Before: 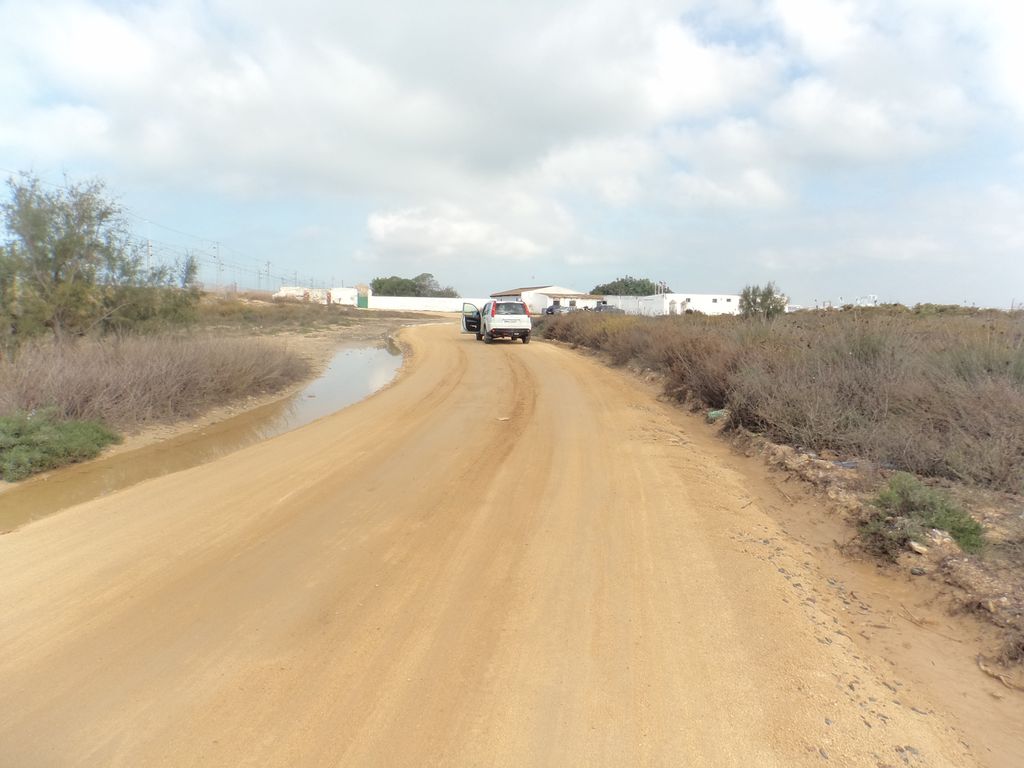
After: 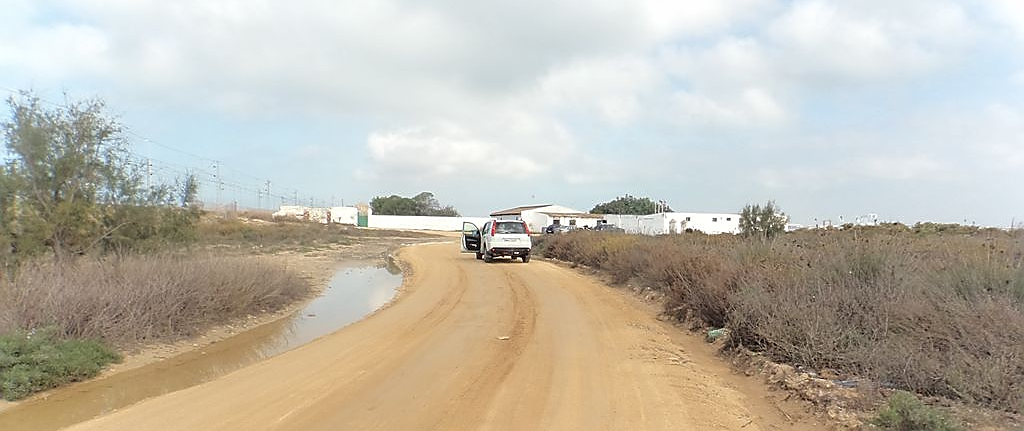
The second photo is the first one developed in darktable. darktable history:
sharpen: radius 1.356, amount 1.236, threshold 0.675
crop and rotate: top 10.592%, bottom 33.208%
